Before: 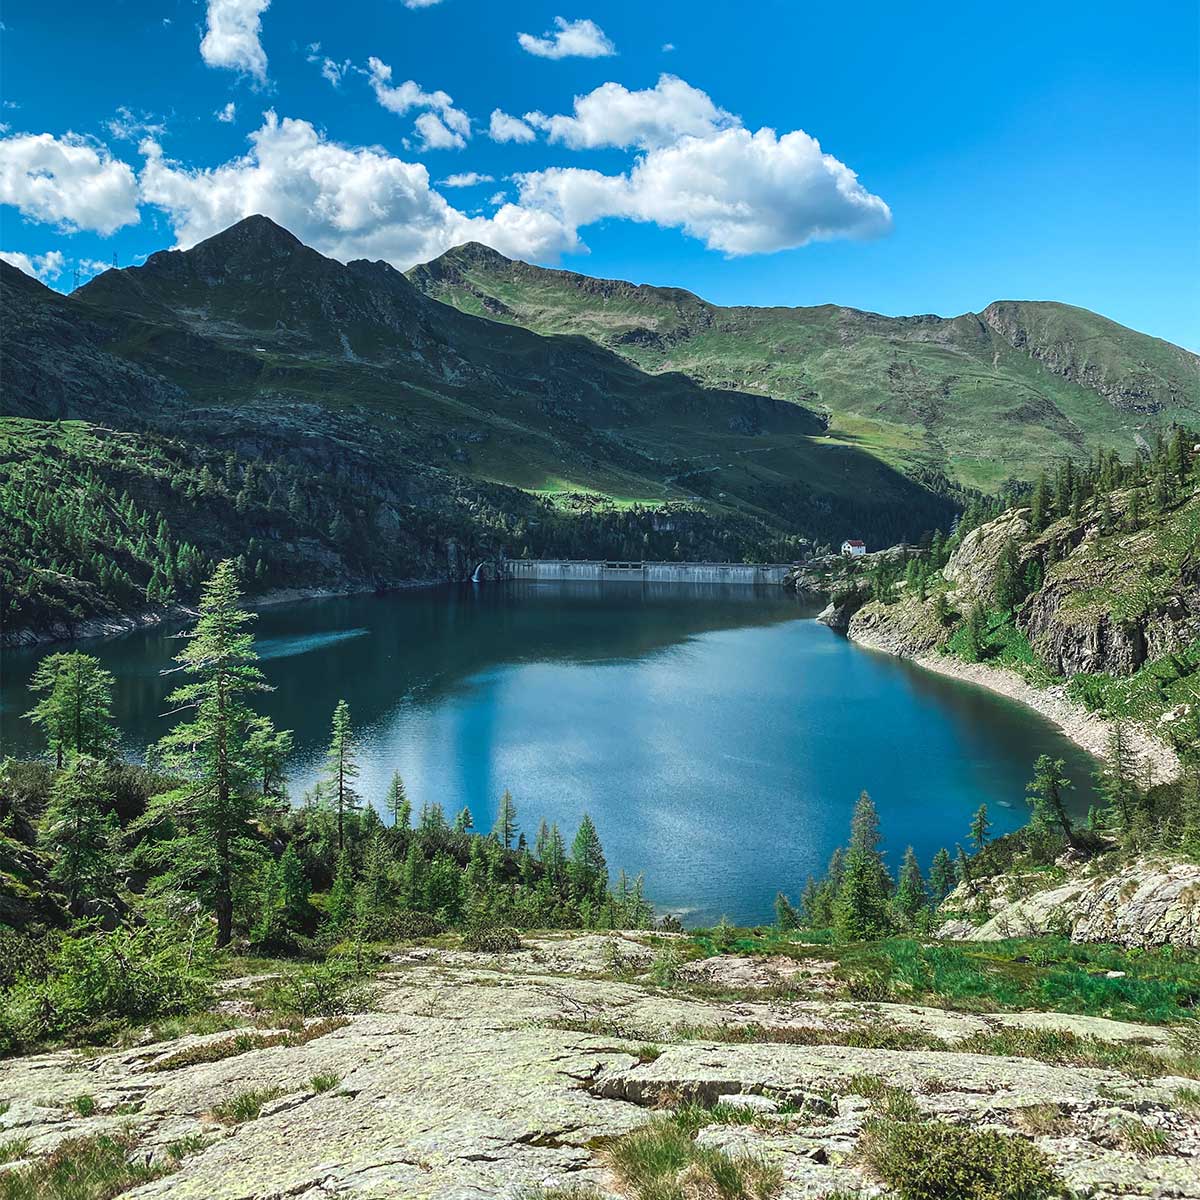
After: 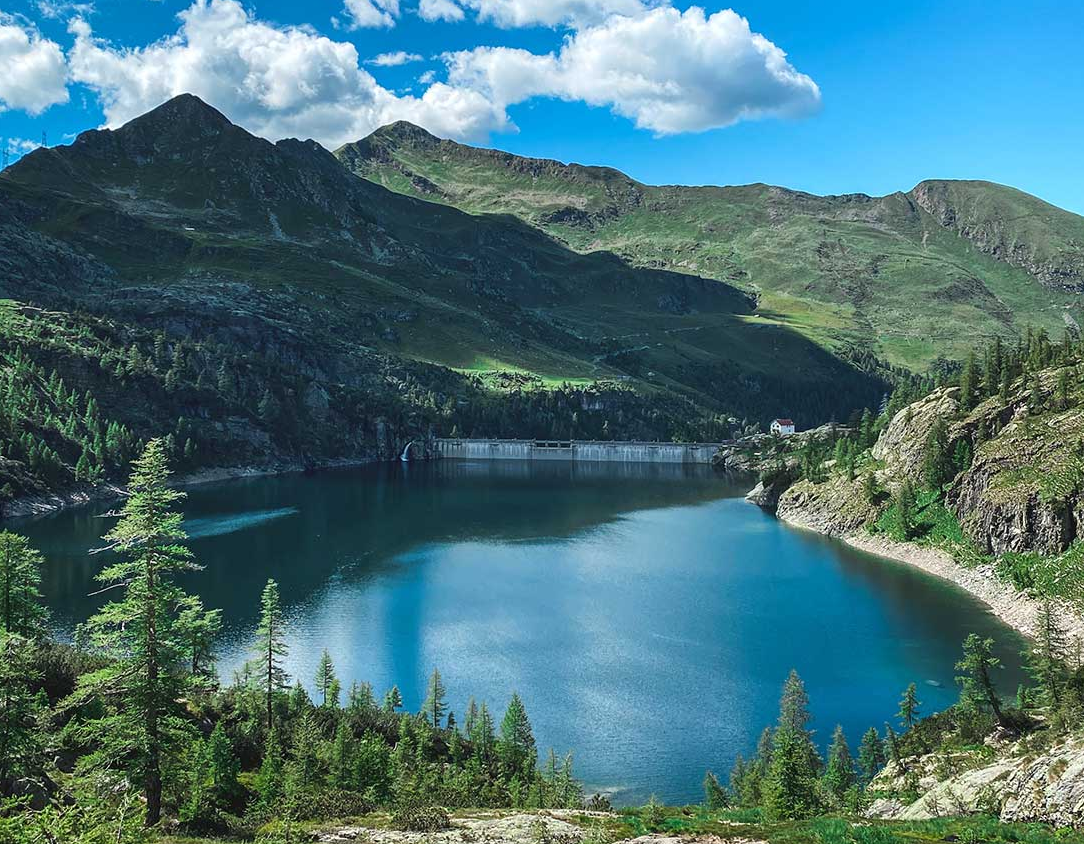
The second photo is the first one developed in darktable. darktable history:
crop: left 5.918%, top 10.114%, right 3.687%, bottom 19.497%
